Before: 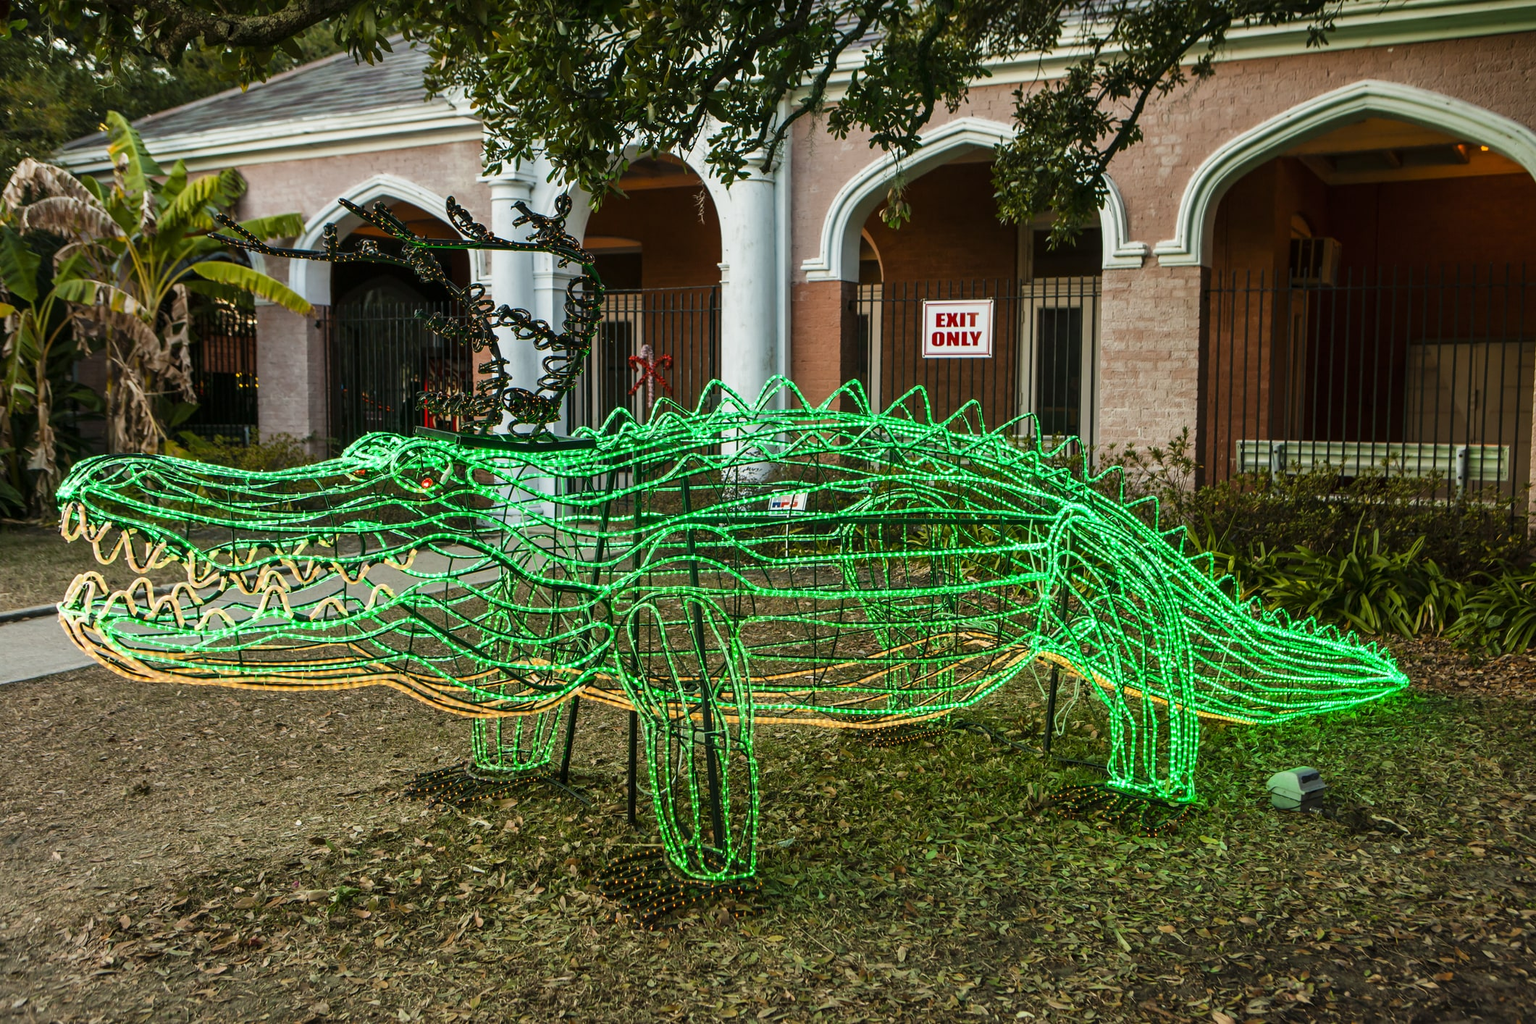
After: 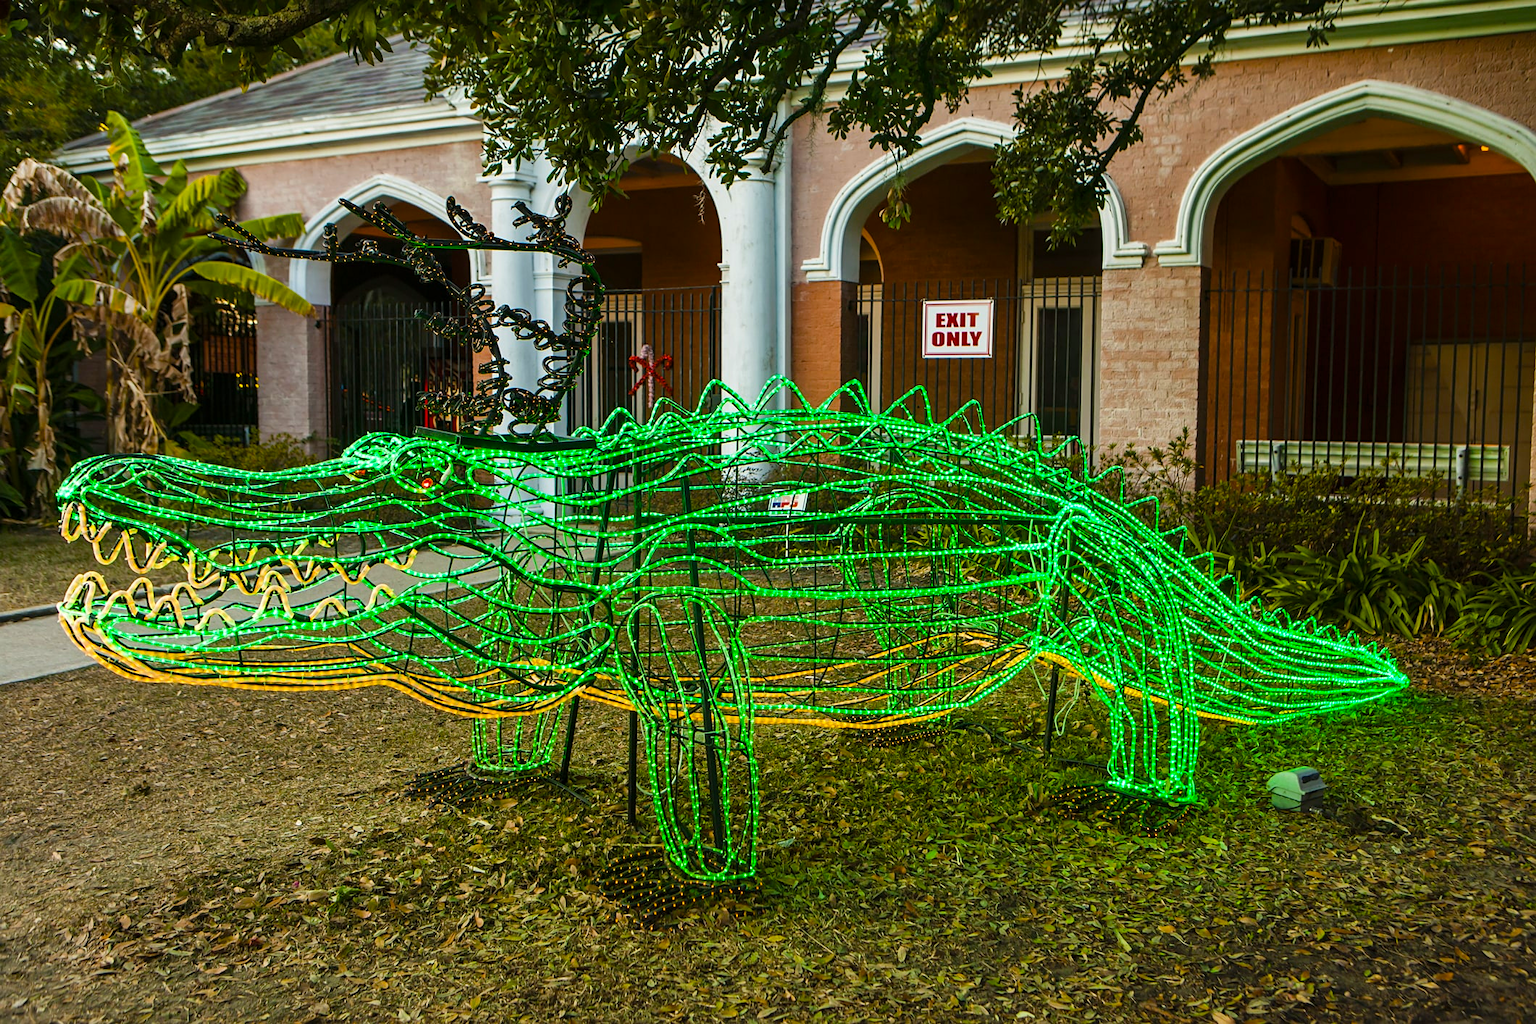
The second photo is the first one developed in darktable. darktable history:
color balance rgb: linear chroma grading › global chroma 15%, perceptual saturation grading › global saturation 30%
sharpen: amount 0.2
